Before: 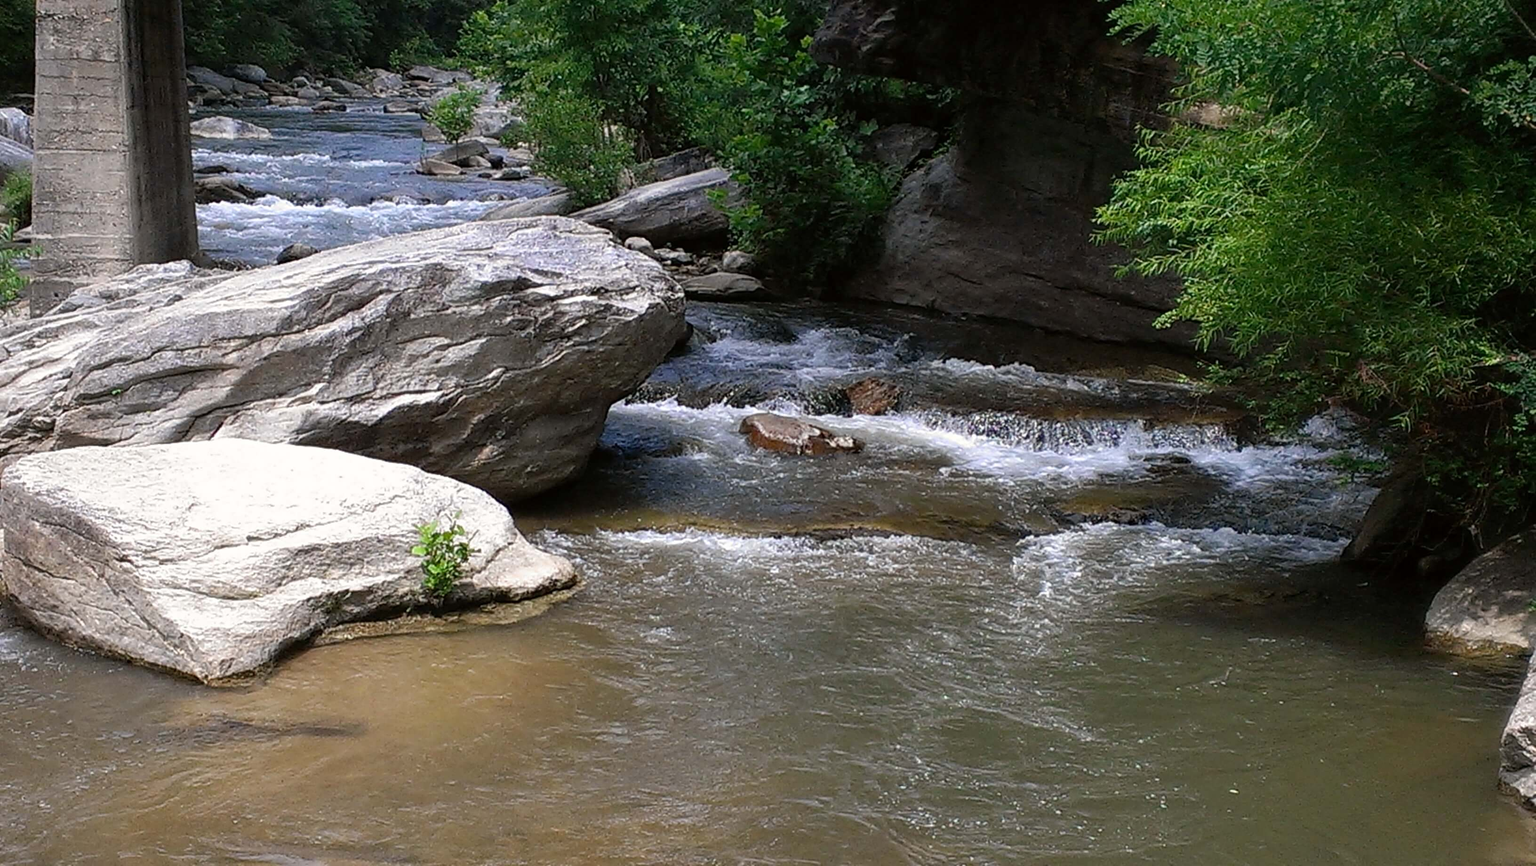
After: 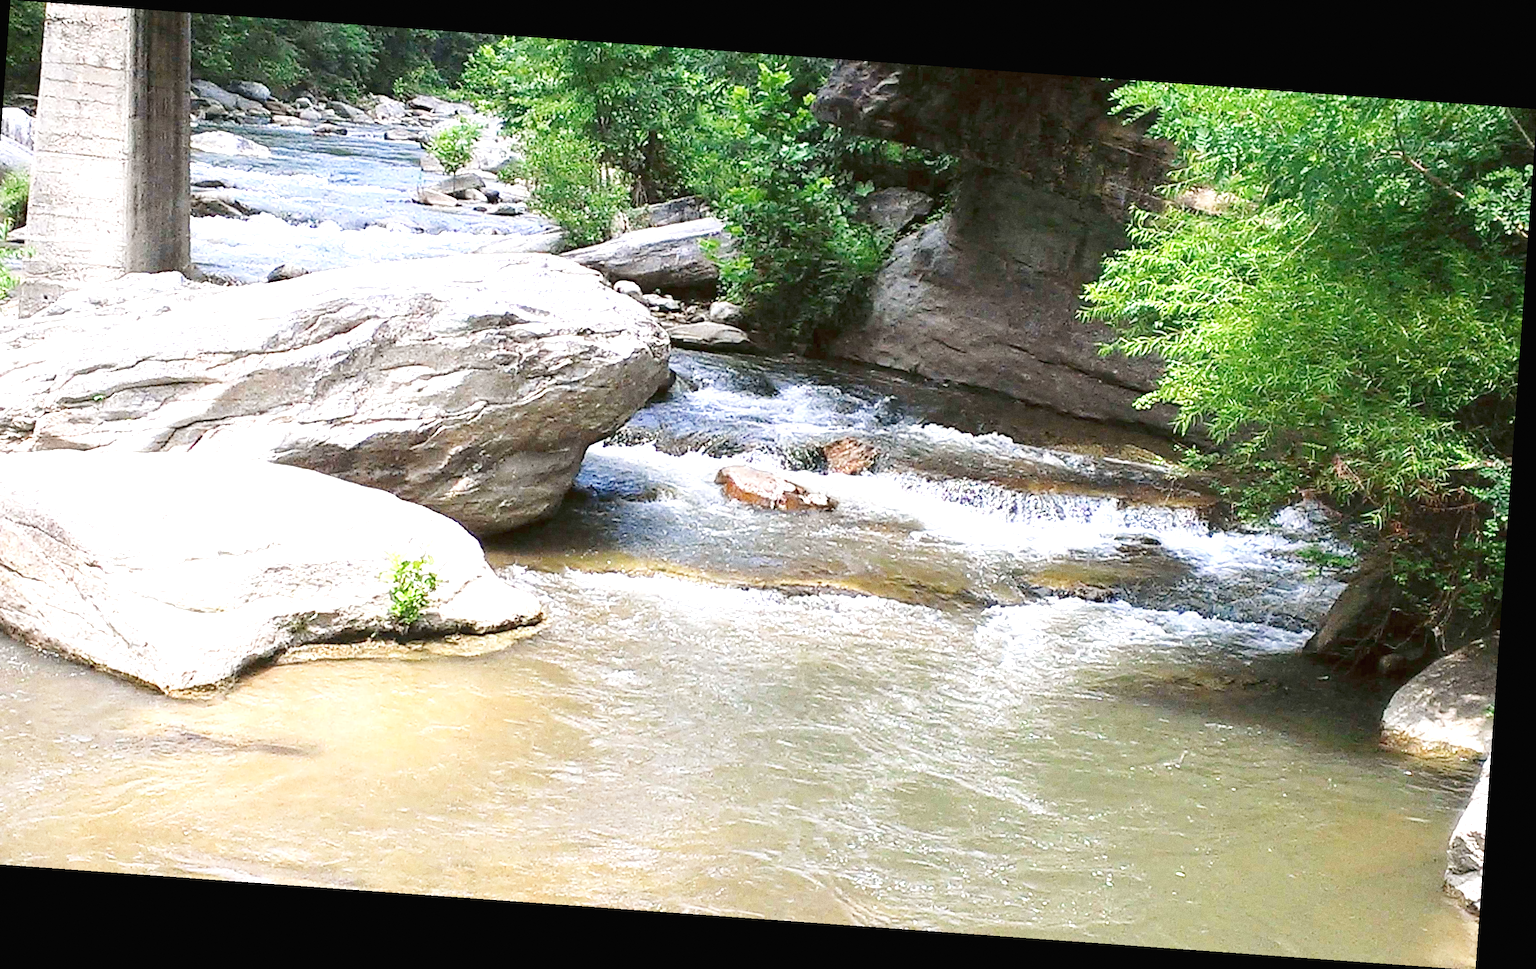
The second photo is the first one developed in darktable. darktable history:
exposure: black level correction 0, exposure 1.9 EV, compensate highlight preservation false
rotate and perspective: rotation 4.1°, automatic cropping off
grain: coarseness 0.09 ISO, strength 40%
base curve: curves: ch0 [(0, 0) (0.204, 0.334) (0.55, 0.733) (1, 1)], preserve colors none
crop and rotate: left 3.238%
